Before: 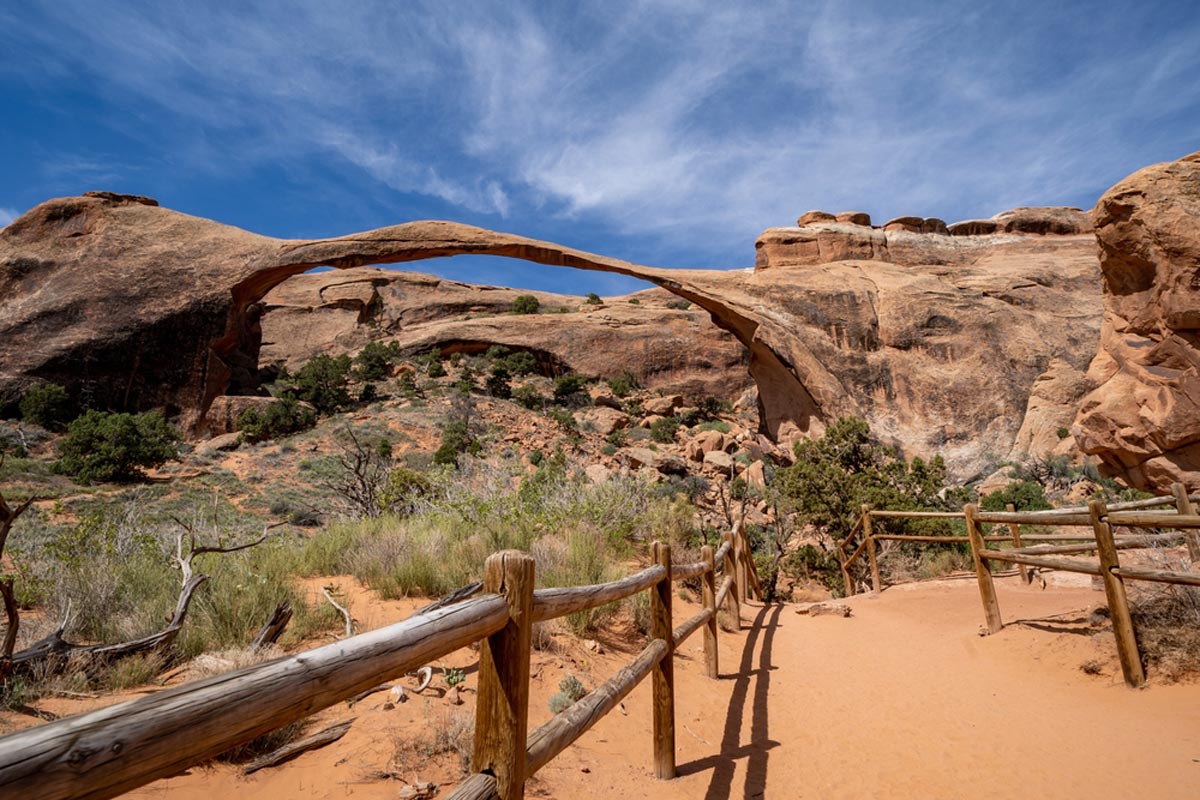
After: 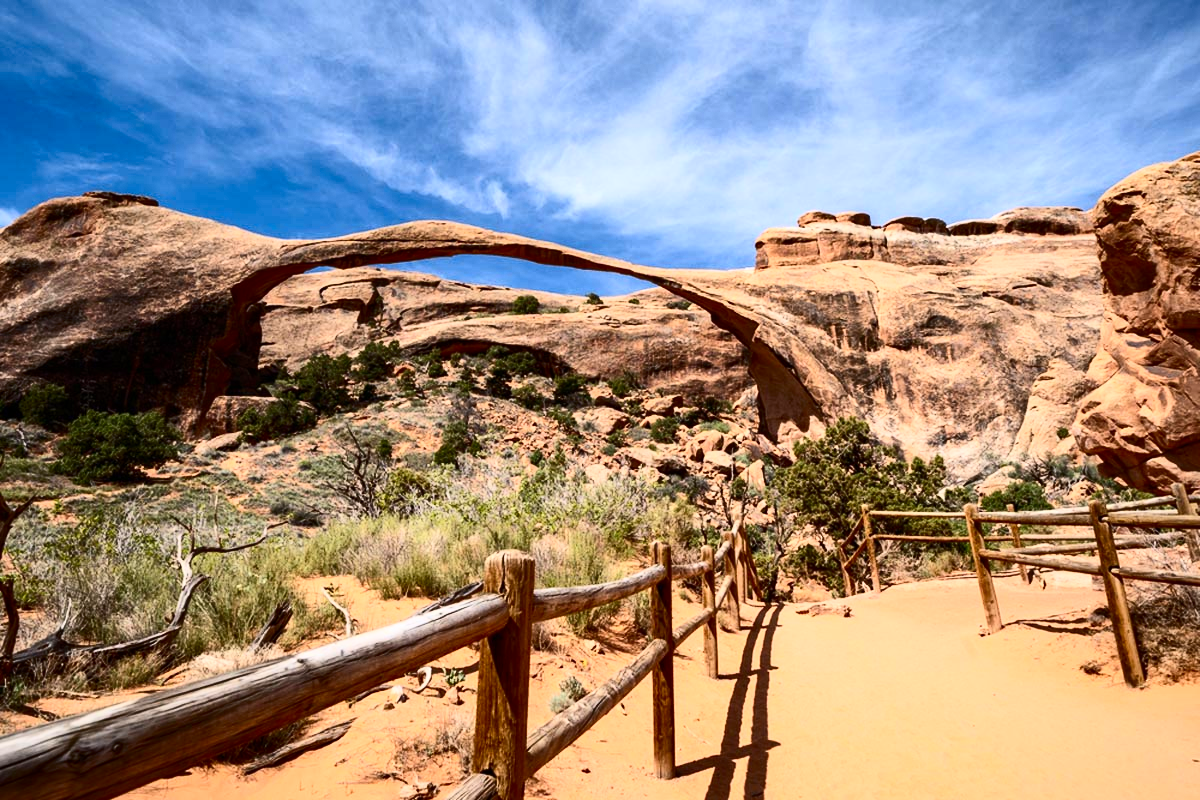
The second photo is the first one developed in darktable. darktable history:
contrast brightness saturation: contrast 0.4, brightness 0.1, saturation 0.21
exposure: exposure 0.197 EV, compensate highlight preservation false
